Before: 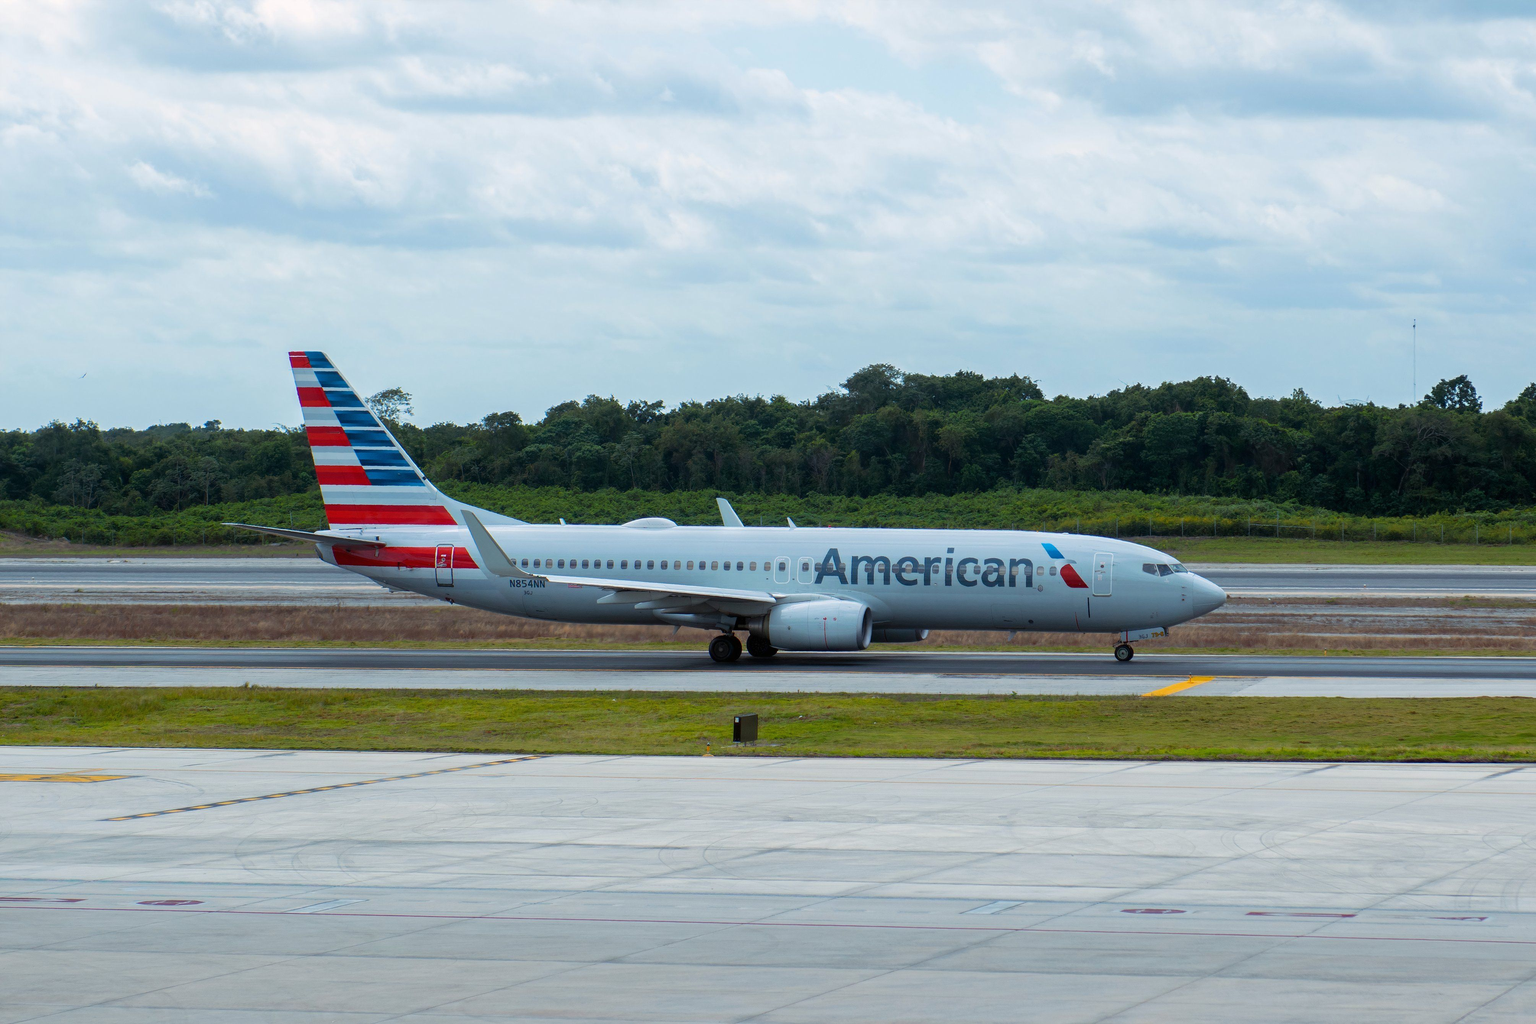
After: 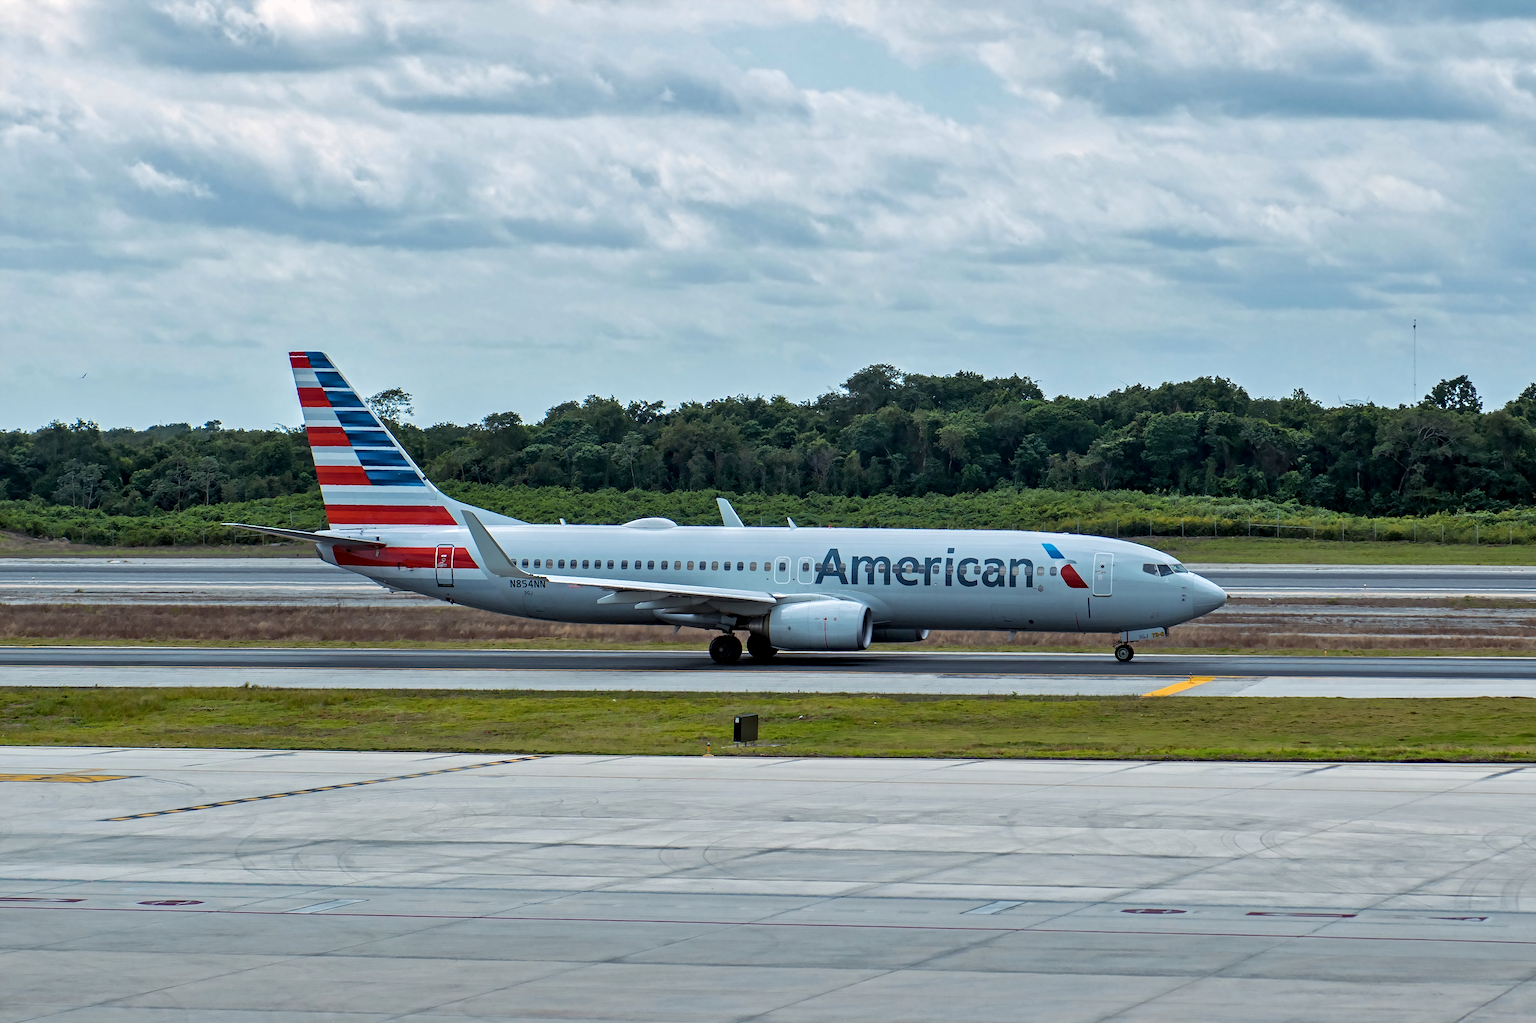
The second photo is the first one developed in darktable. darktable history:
local contrast: highlights 100%, shadows 100%, detail 120%, midtone range 0.2
contrast equalizer: octaves 7, y [[0.502, 0.517, 0.543, 0.576, 0.611, 0.631], [0.5 ×6], [0.5 ×6], [0 ×6], [0 ×6]]
shadows and highlights: soften with gaussian
color zones: curves: ch1 [(0, 0.469) (0.01, 0.469) (0.12, 0.446) (0.248, 0.469) (0.5, 0.5) (0.748, 0.5) (0.99, 0.469) (1, 0.469)]
astrophoto denoise: on, module defaults
